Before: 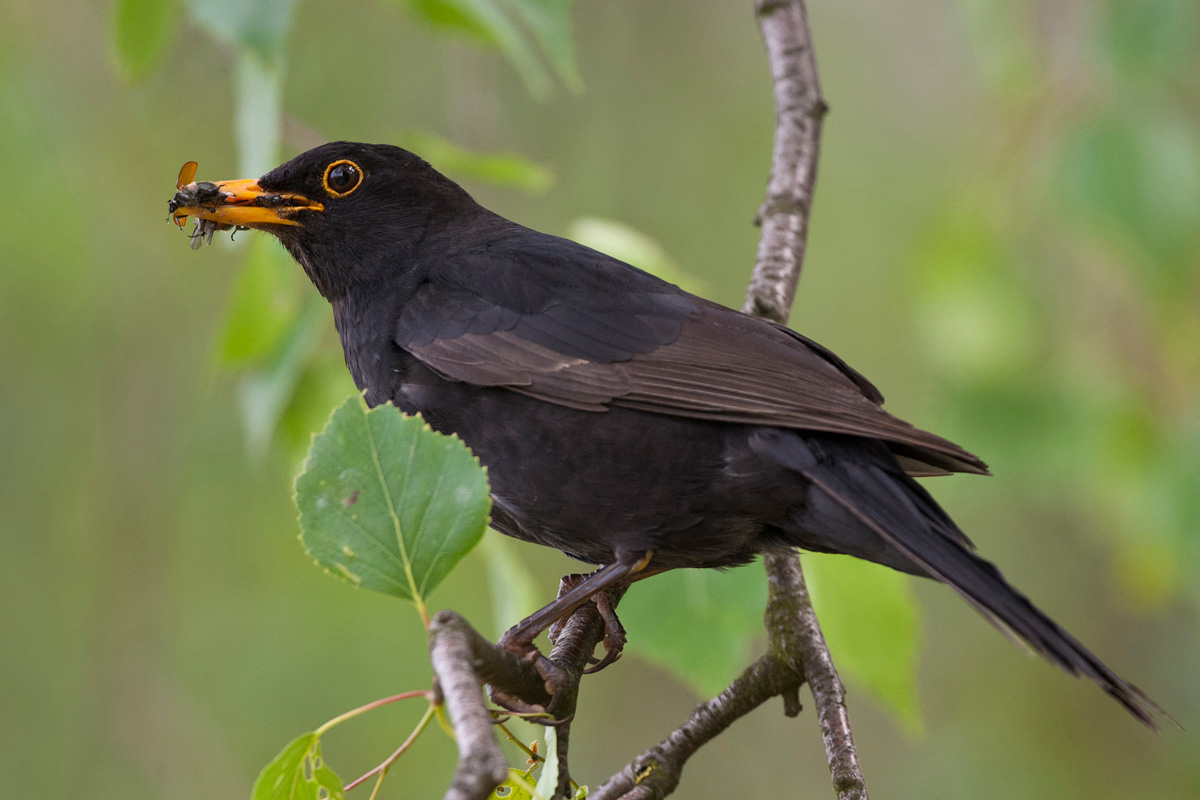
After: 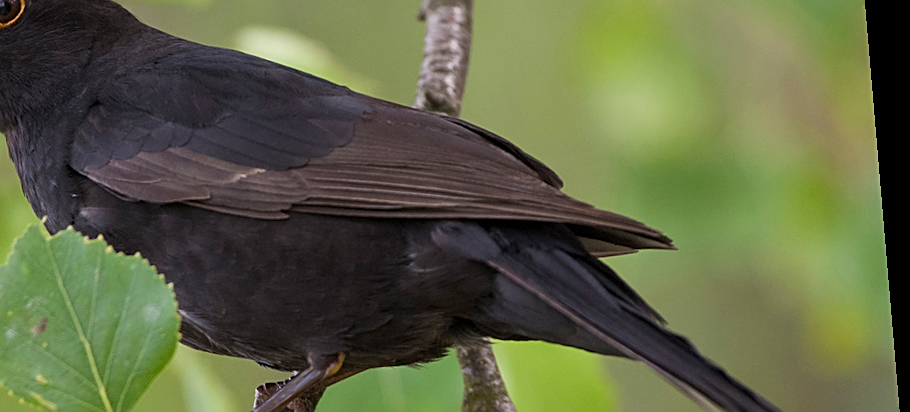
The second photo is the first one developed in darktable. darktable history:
rotate and perspective: rotation -4.86°, automatic cropping off
sharpen: on, module defaults
crop and rotate: left 27.938%, top 27.046%, bottom 27.046%
